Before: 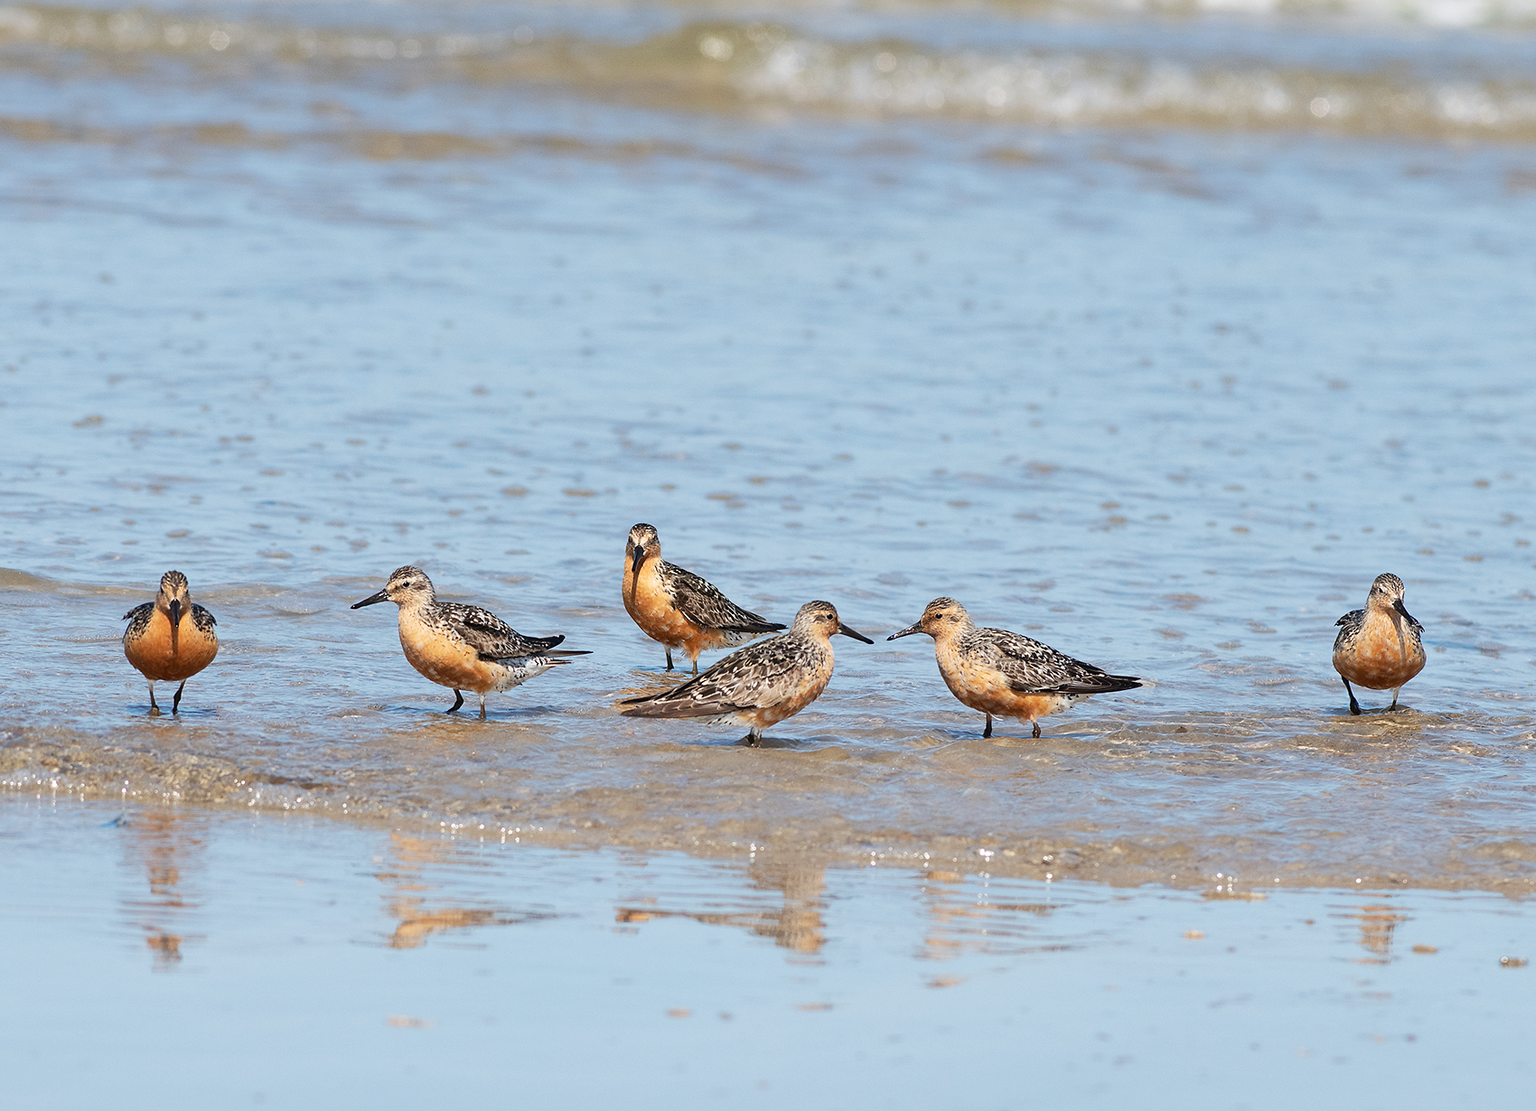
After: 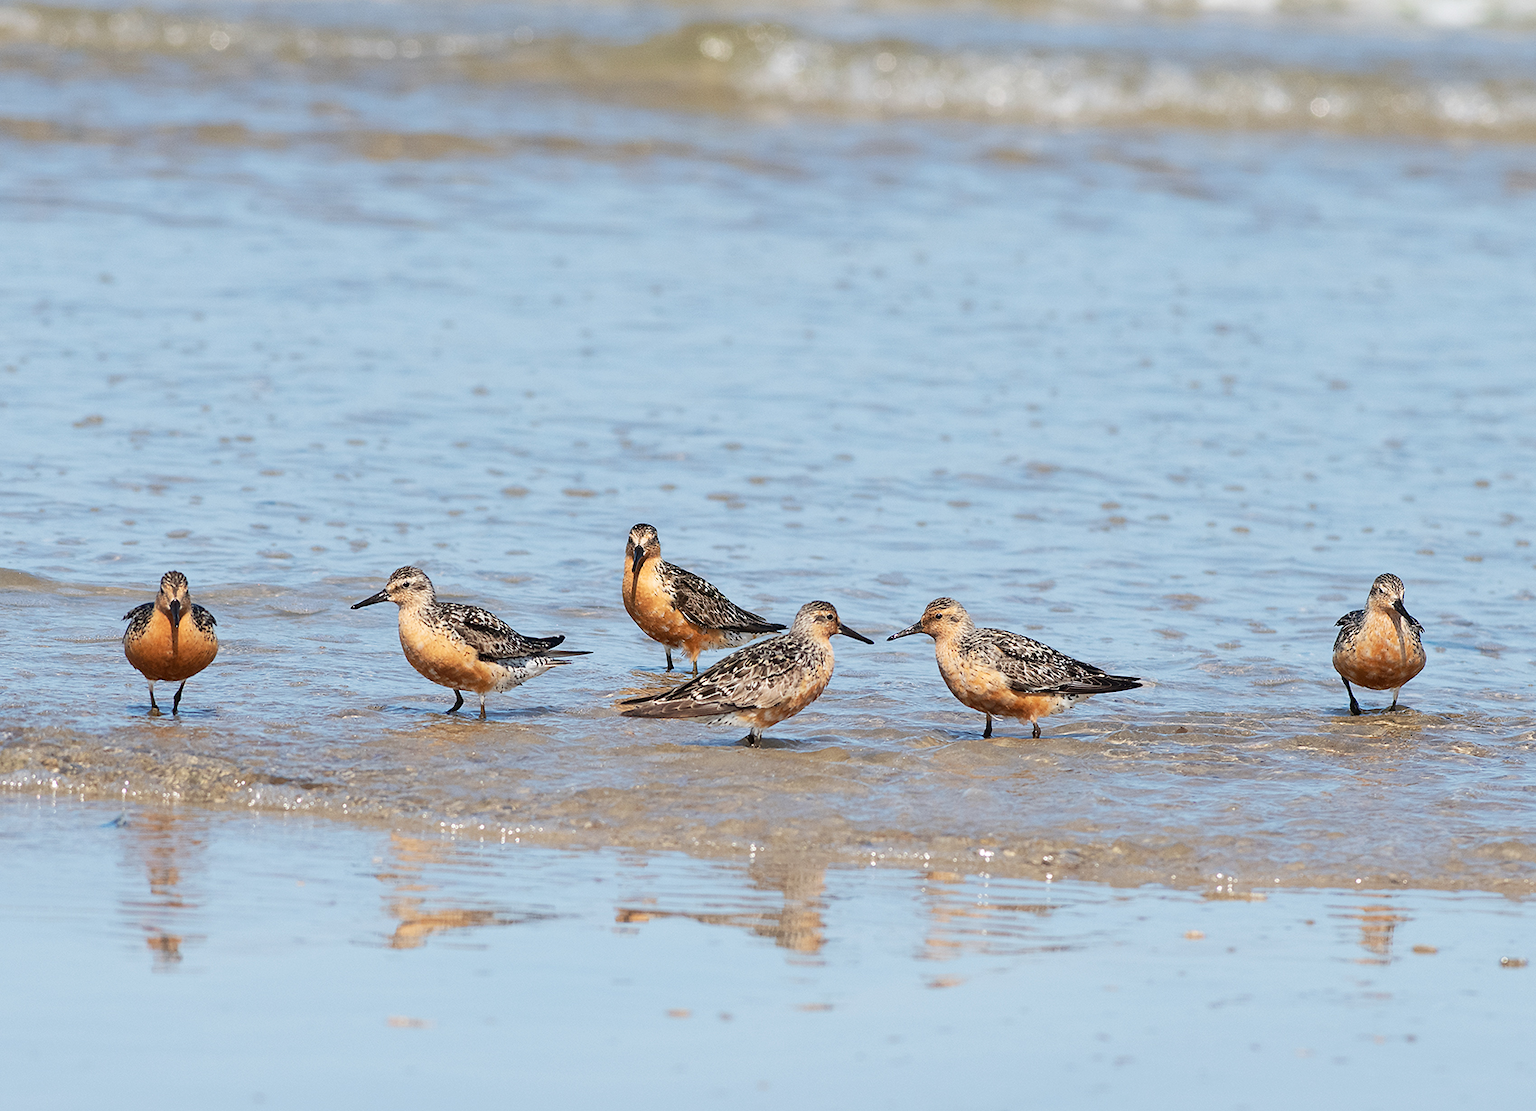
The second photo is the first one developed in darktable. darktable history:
contrast brightness saturation: contrast 0.05
